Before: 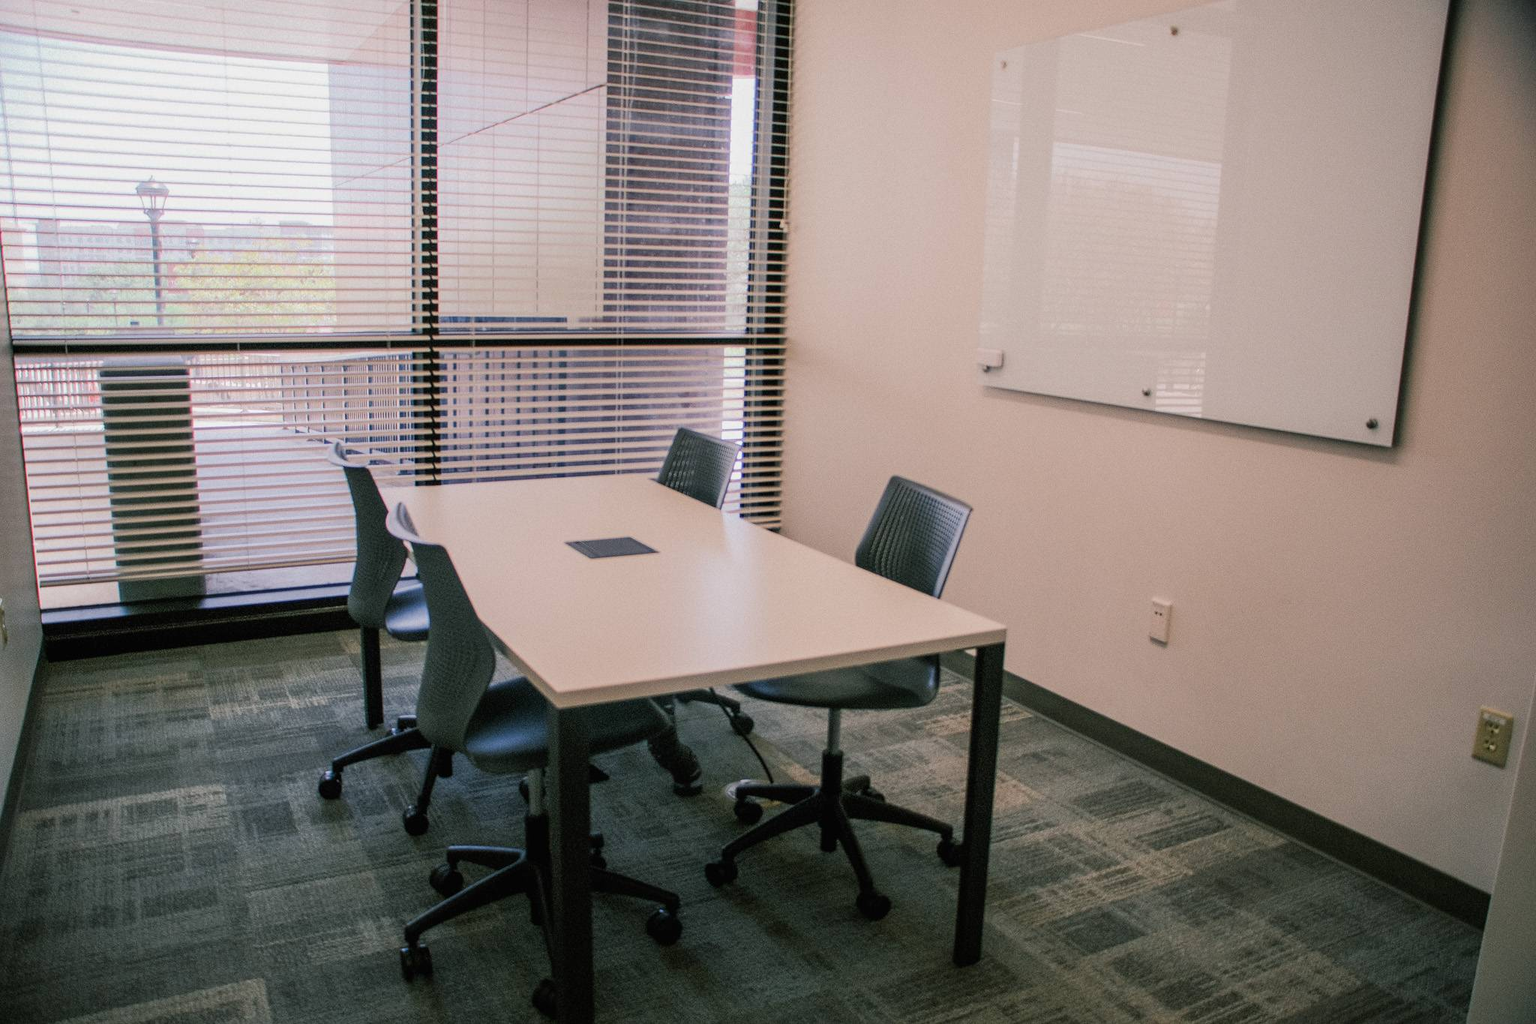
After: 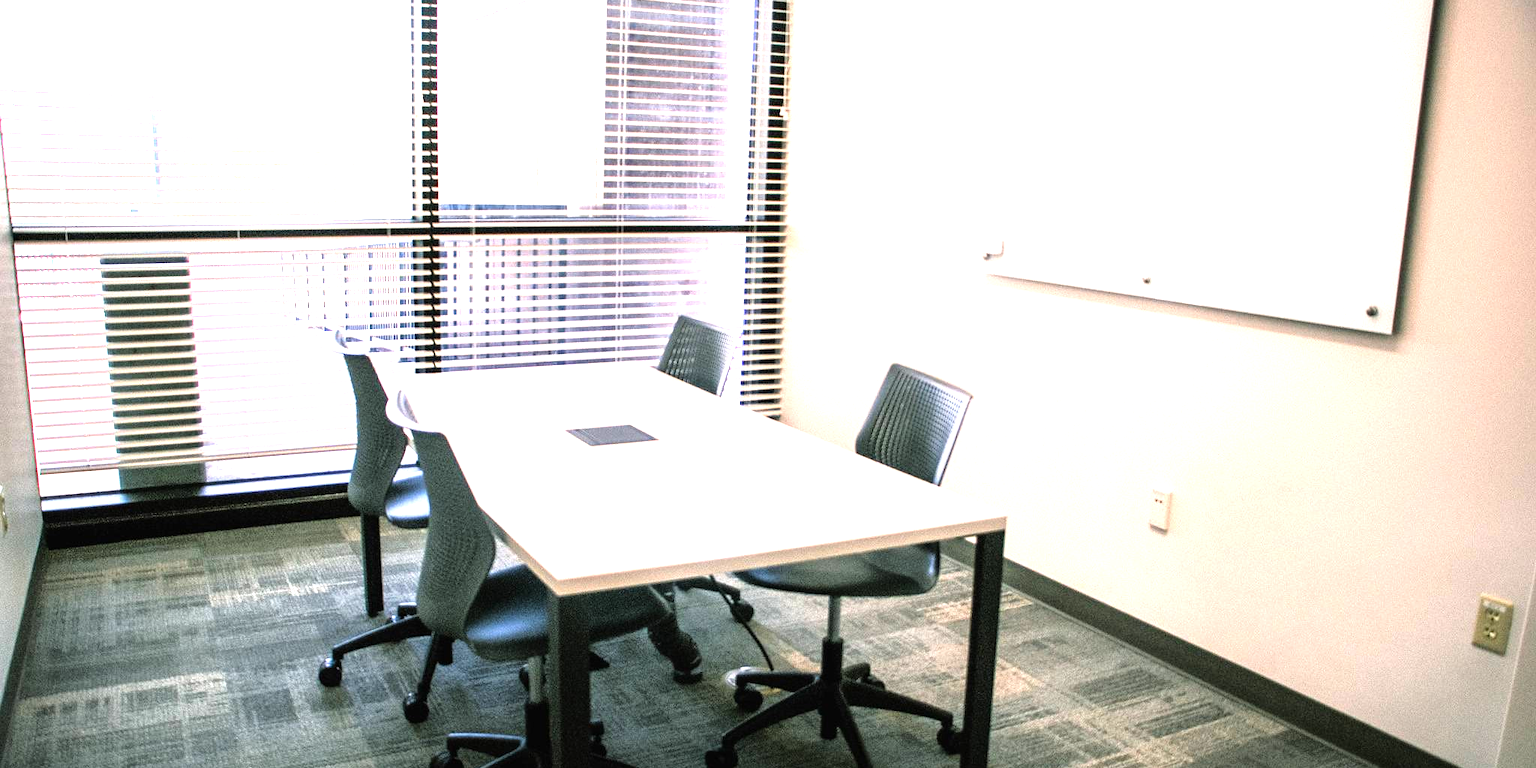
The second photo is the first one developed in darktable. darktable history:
crop: top 11.034%, bottom 13.932%
exposure: black level correction 0, exposure 1.096 EV, compensate highlight preservation false
tone equalizer: -8 EV -0.787 EV, -7 EV -0.734 EV, -6 EV -0.594 EV, -5 EV -0.41 EV, -3 EV 0.386 EV, -2 EV 0.6 EV, -1 EV 0.678 EV, +0 EV 0.755 EV, mask exposure compensation -0.506 EV
